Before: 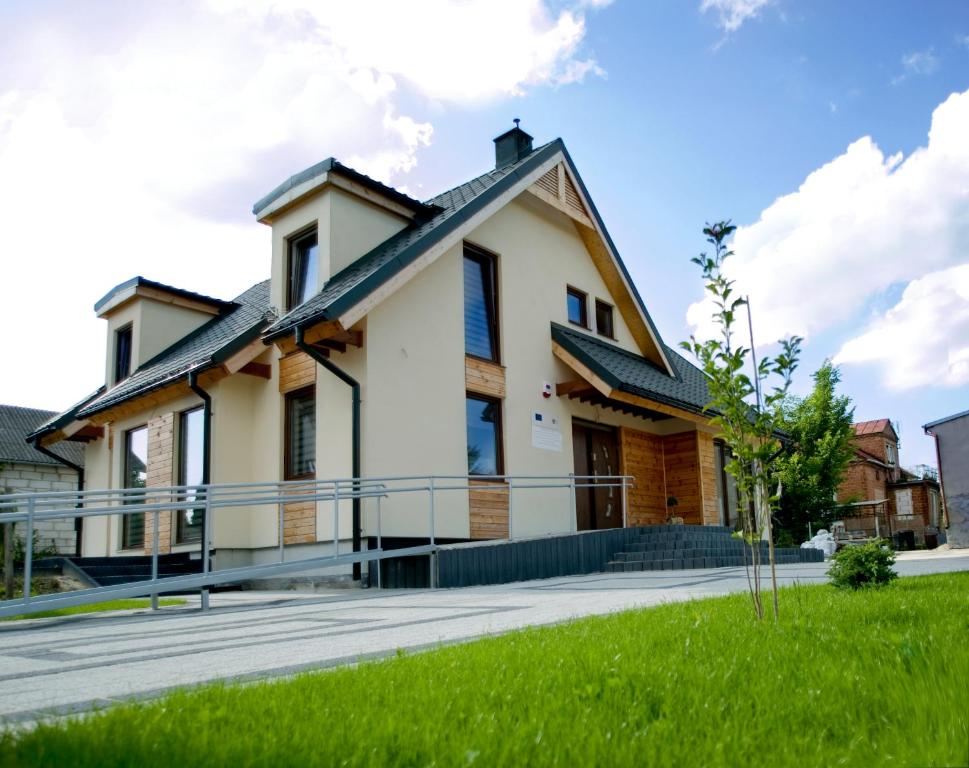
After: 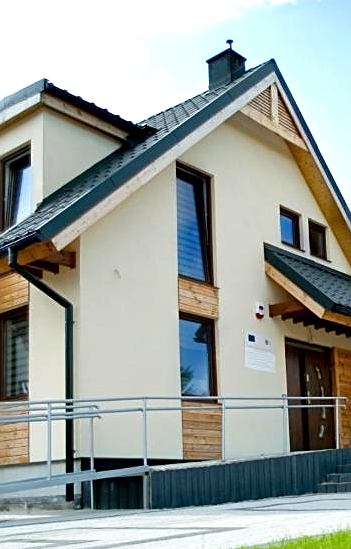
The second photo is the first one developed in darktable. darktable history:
crop and rotate: left 29.631%, top 10.326%, right 34.141%, bottom 18.089%
local contrast: mode bilateral grid, contrast 20, coarseness 49, detail 119%, midtone range 0.2
exposure: exposure 0.559 EV, compensate highlight preservation false
sharpen: amount 0.497
